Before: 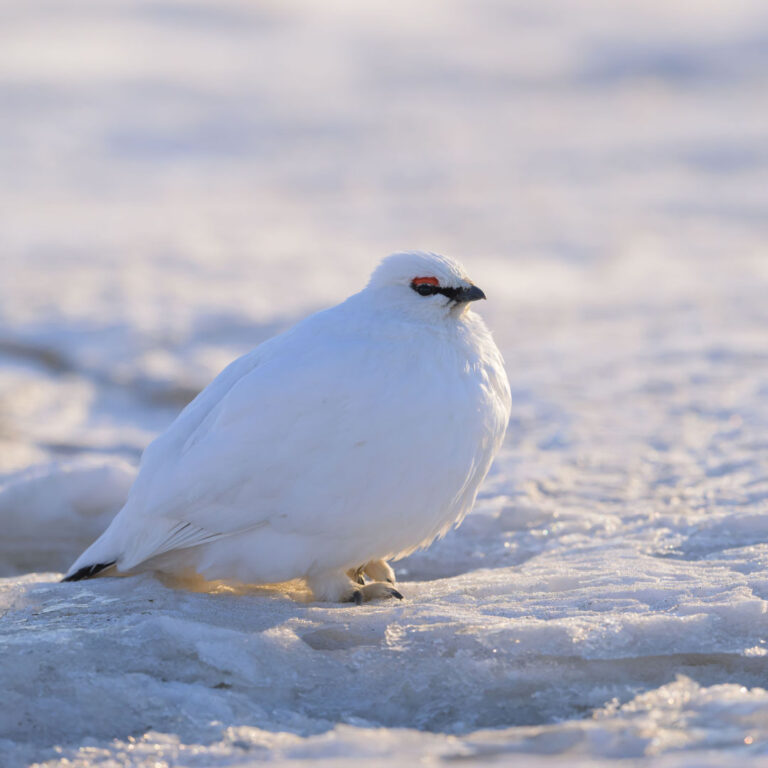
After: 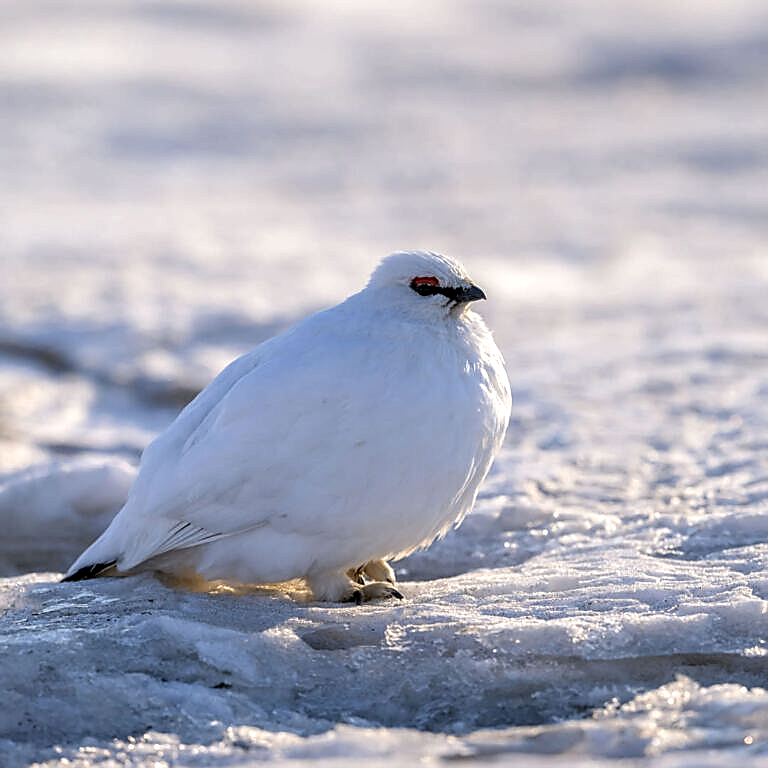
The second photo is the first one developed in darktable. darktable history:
local contrast: highlights 19%, detail 186%
sharpen: radius 1.4, amount 1.25, threshold 0.7
